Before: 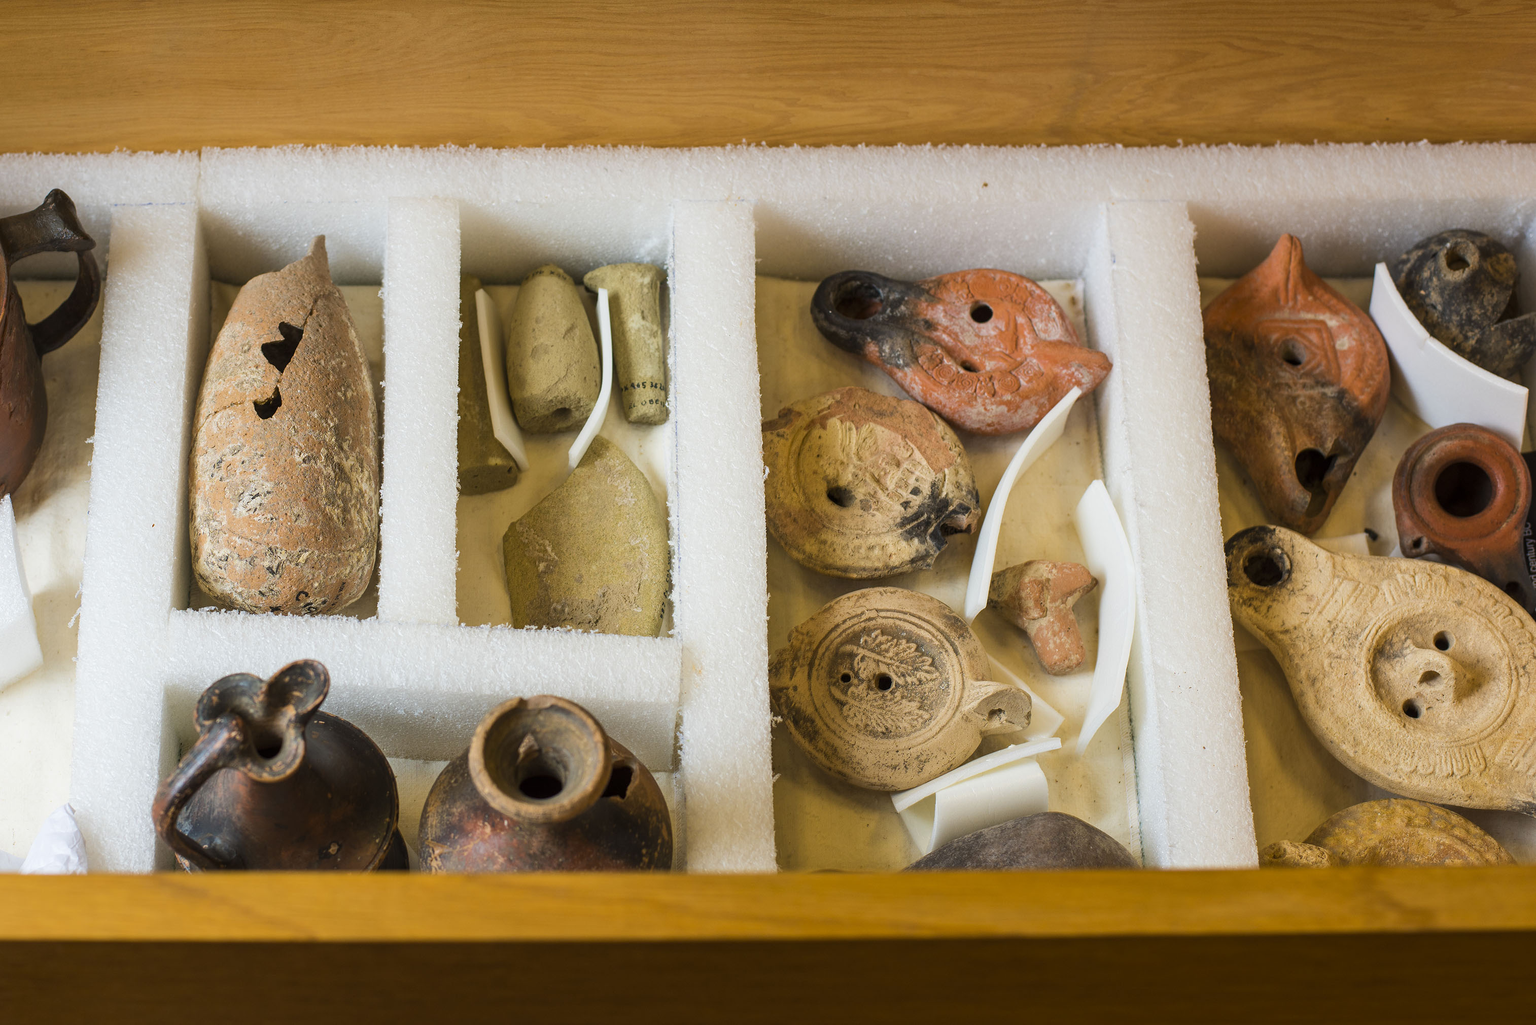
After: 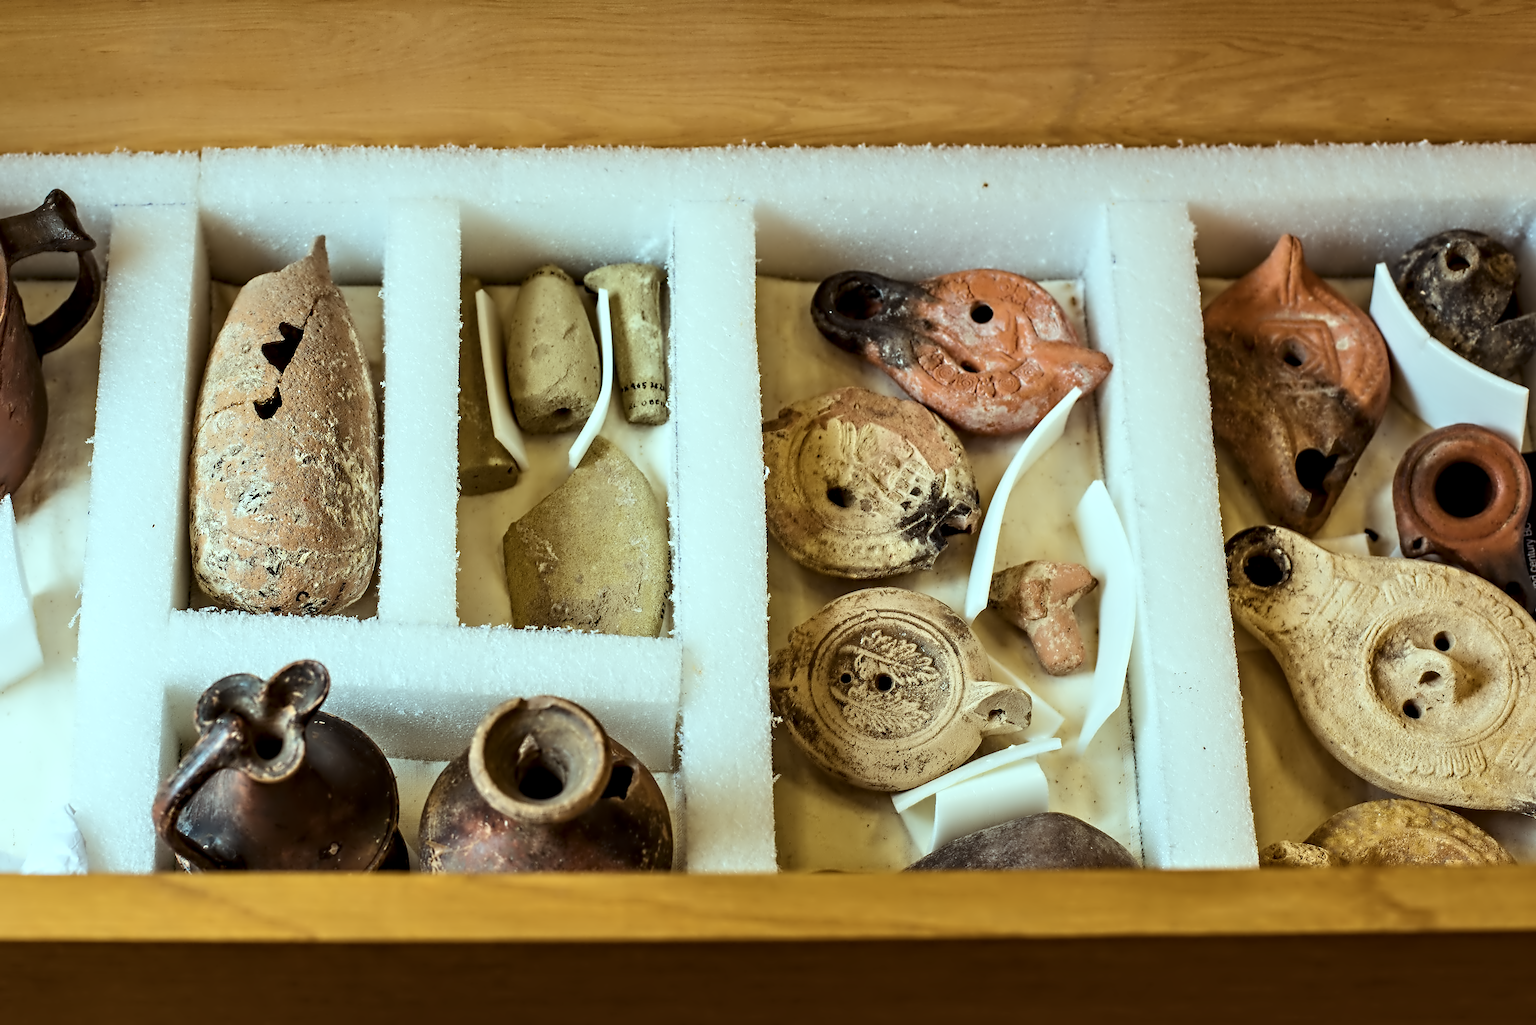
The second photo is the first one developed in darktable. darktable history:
contrast equalizer: octaves 7, y [[0.5, 0.542, 0.583, 0.625, 0.667, 0.708], [0.5 ×6], [0.5 ×6], [0, 0.033, 0.067, 0.1, 0.133, 0.167], [0, 0.05, 0.1, 0.15, 0.2, 0.25]]
contrast brightness saturation: contrast 0.109, saturation -0.169
color balance rgb: highlights gain › chroma 4.009%, highlights gain › hue 201.87°, perceptual saturation grading › global saturation 0.916%, global vibrance 14.732%
